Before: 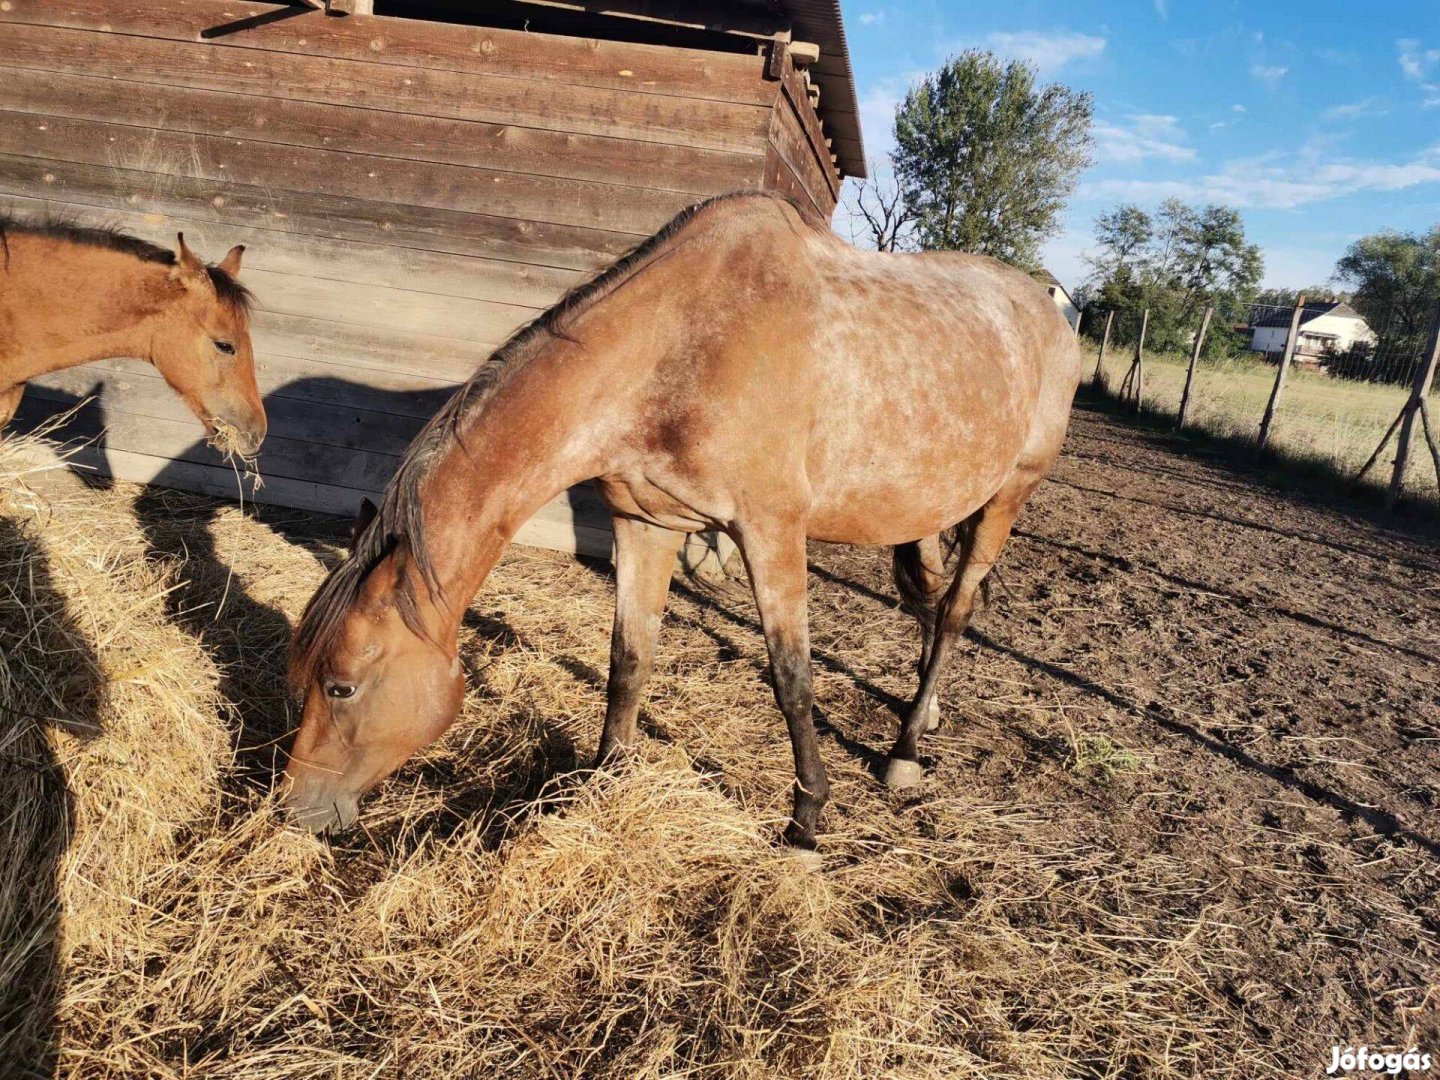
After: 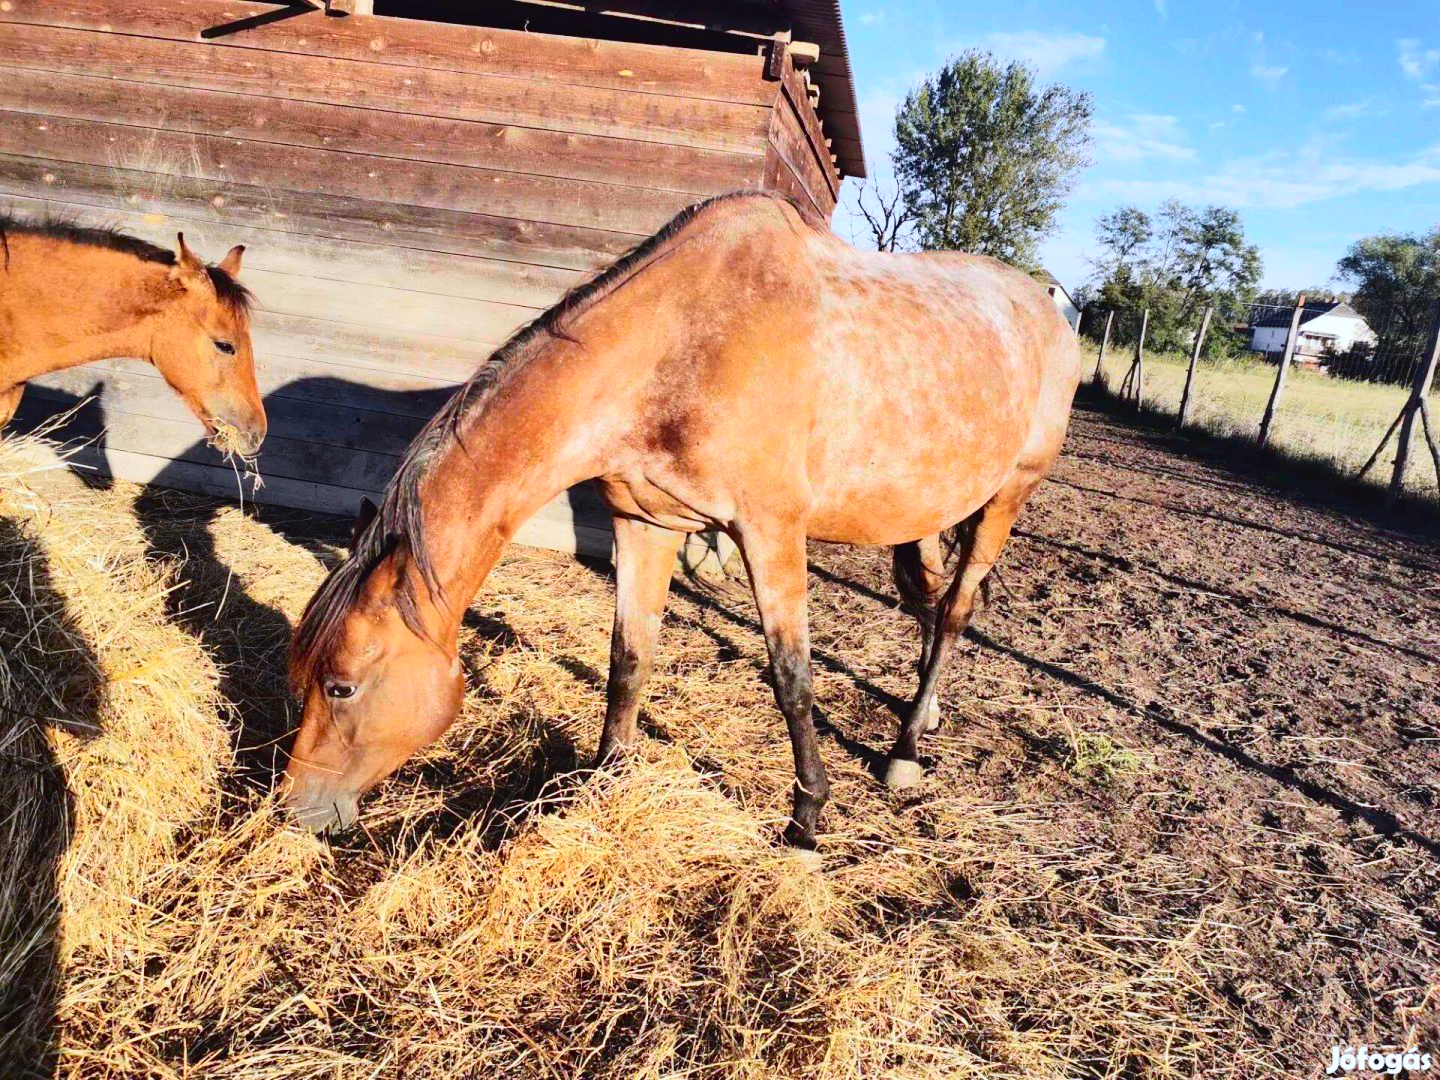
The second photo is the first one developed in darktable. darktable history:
tone curve: curves: ch0 [(0, 0.023) (0.103, 0.087) (0.295, 0.297) (0.445, 0.531) (0.553, 0.665) (0.735, 0.843) (0.994, 1)]; ch1 [(0, 0) (0.414, 0.395) (0.447, 0.447) (0.485, 0.495) (0.512, 0.523) (0.542, 0.581) (0.581, 0.632) (0.646, 0.715) (1, 1)]; ch2 [(0, 0) (0.369, 0.388) (0.449, 0.431) (0.478, 0.471) (0.516, 0.517) (0.579, 0.624) (0.674, 0.775) (1, 1)], color space Lab, independent channels, preserve colors none
color calibration: illuminant custom, x 0.368, y 0.373, temperature 4330.32 K
